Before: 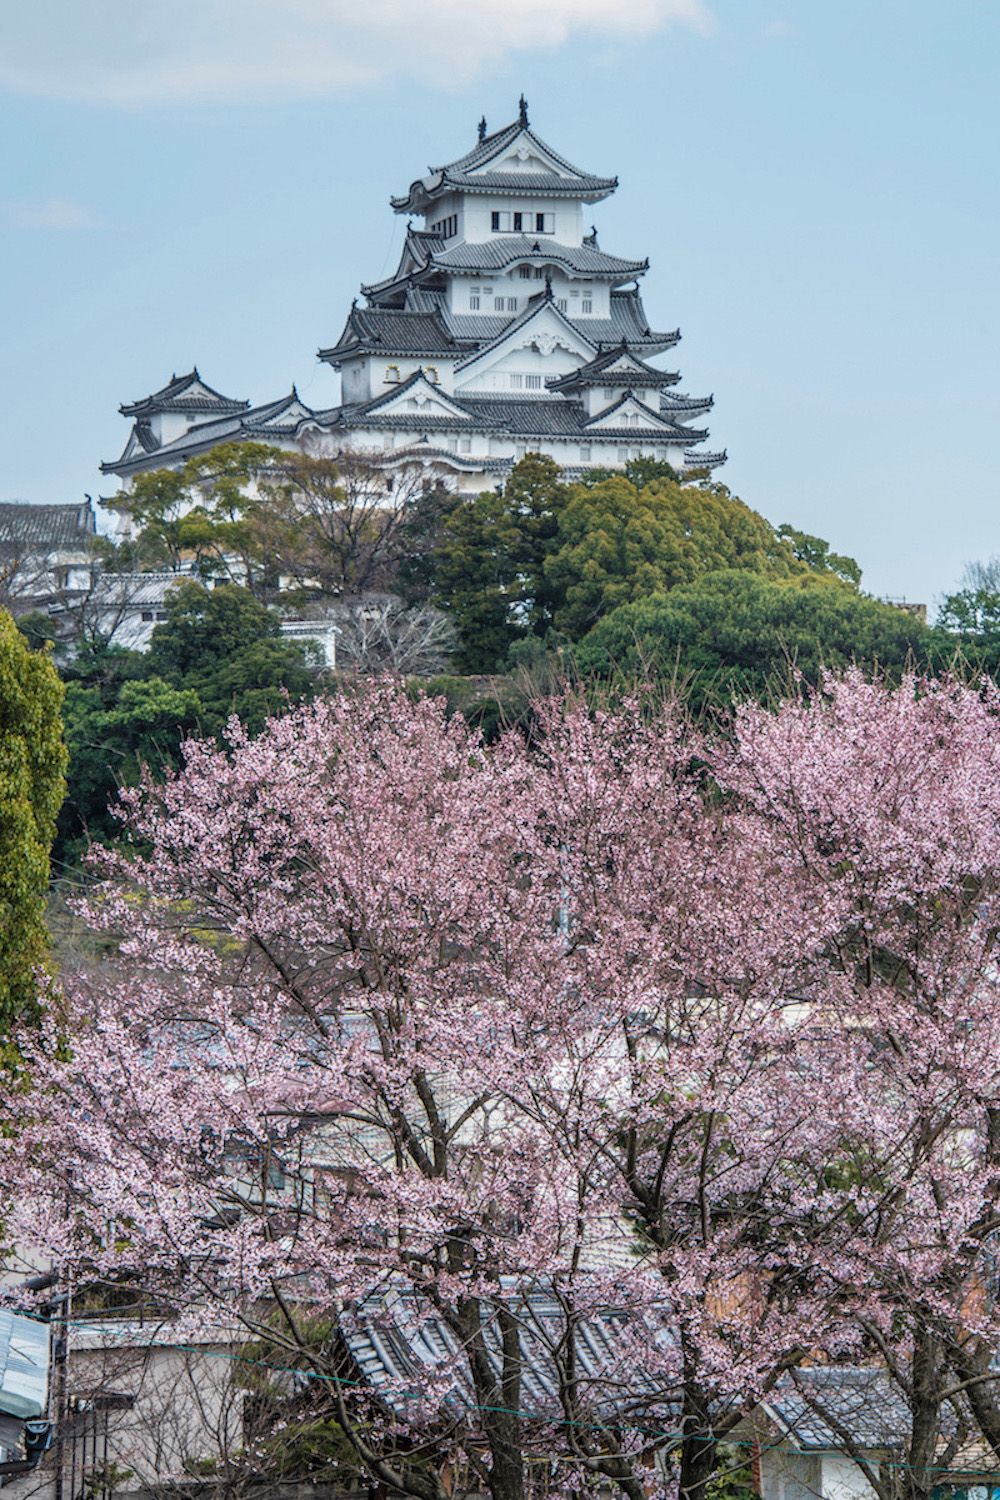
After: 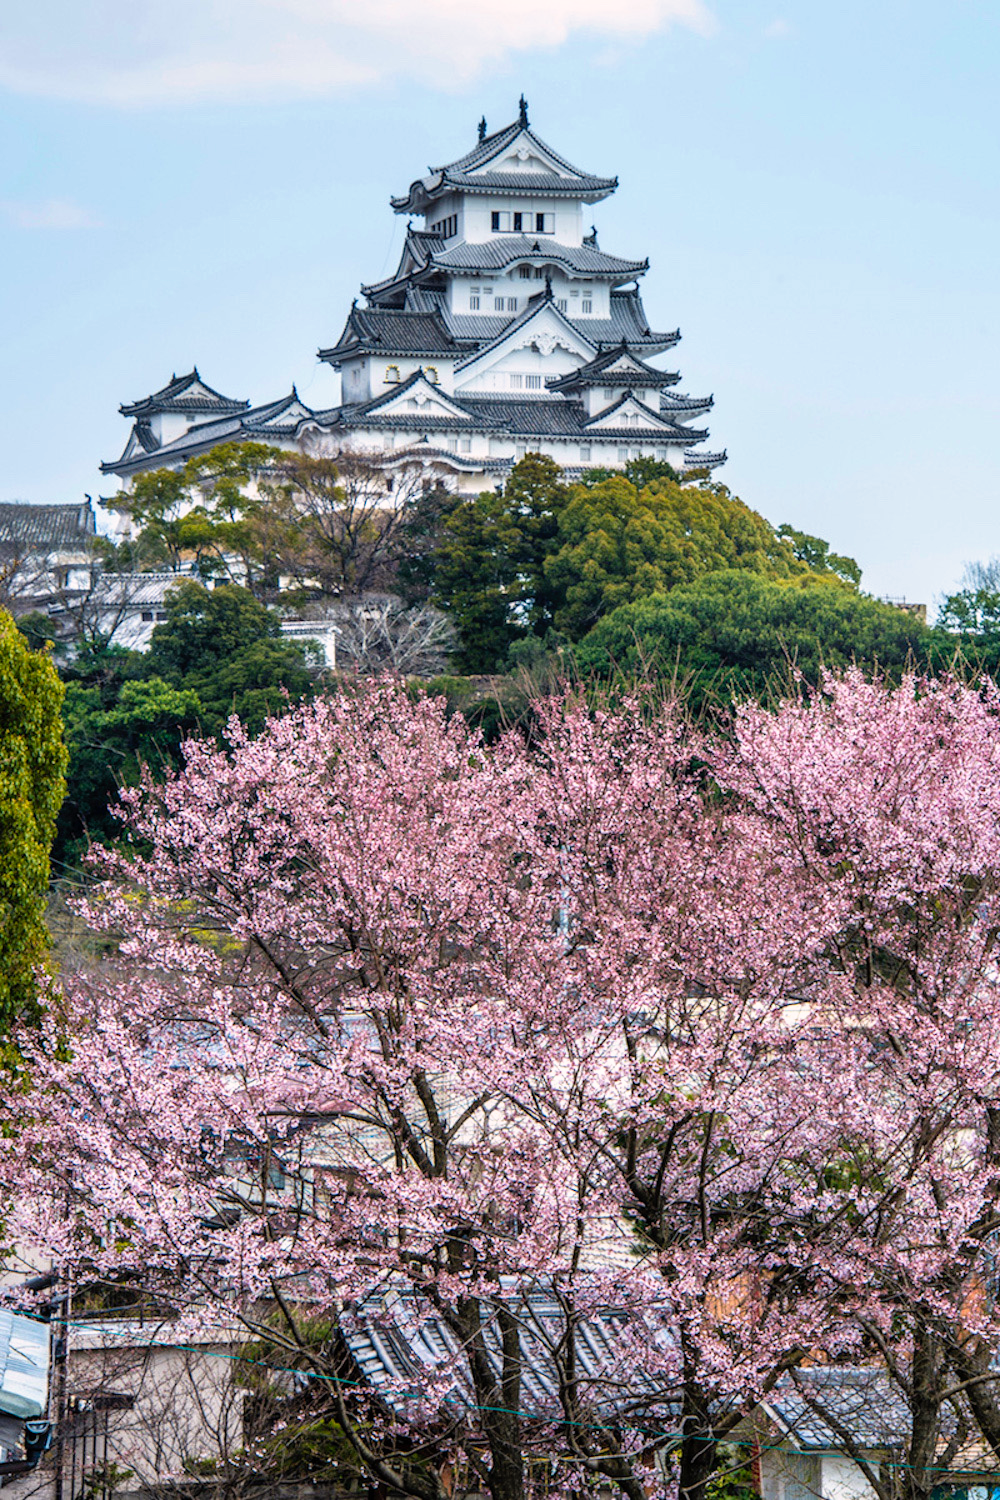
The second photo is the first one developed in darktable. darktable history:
tone curve: curves: ch0 [(0, 0) (0.003, 0.001) (0.011, 0.005) (0.025, 0.011) (0.044, 0.02) (0.069, 0.031) (0.1, 0.045) (0.136, 0.078) (0.177, 0.124) (0.224, 0.18) (0.277, 0.245) (0.335, 0.315) (0.399, 0.393) (0.468, 0.477) (0.543, 0.569) (0.623, 0.666) (0.709, 0.771) (0.801, 0.871) (0.898, 0.965) (1, 1)], preserve colors none
color correction: highlights a* 3.22, highlights b* 1.93, saturation 1.19
